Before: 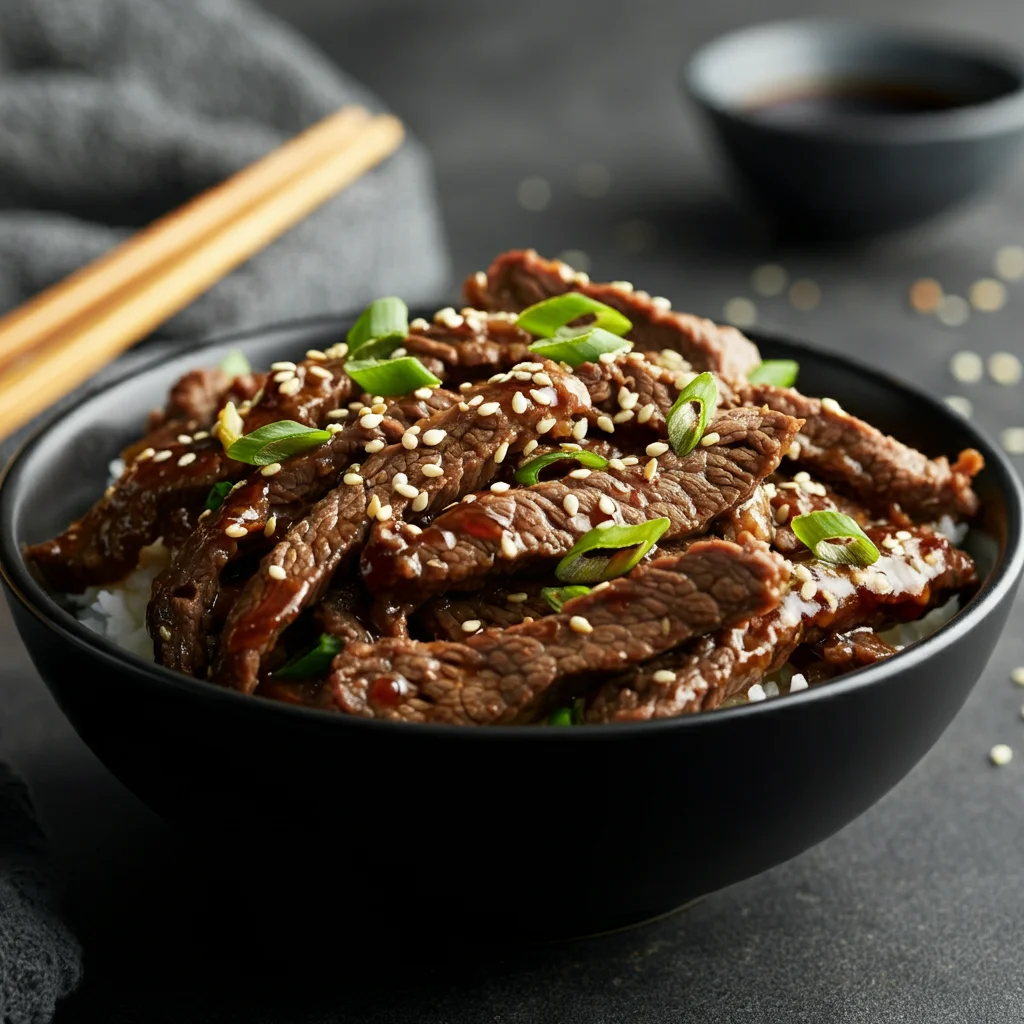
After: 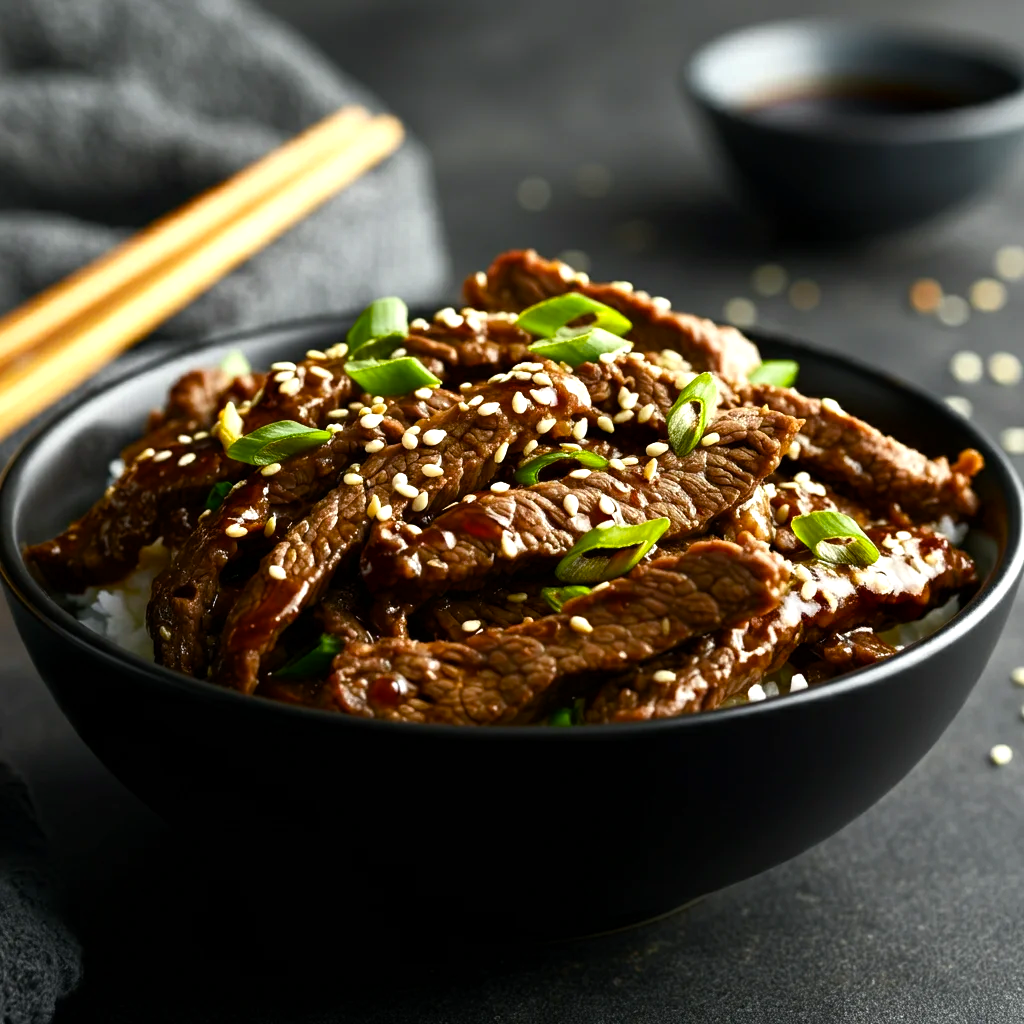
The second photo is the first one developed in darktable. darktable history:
color balance rgb: linear chroma grading › global chroma 9.084%, perceptual saturation grading › global saturation 20%, perceptual saturation grading › highlights -25.574%, perceptual saturation grading › shadows 25.99%, perceptual brilliance grading › global brilliance 14.673%, perceptual brilliance grading › shadows -34.385%
